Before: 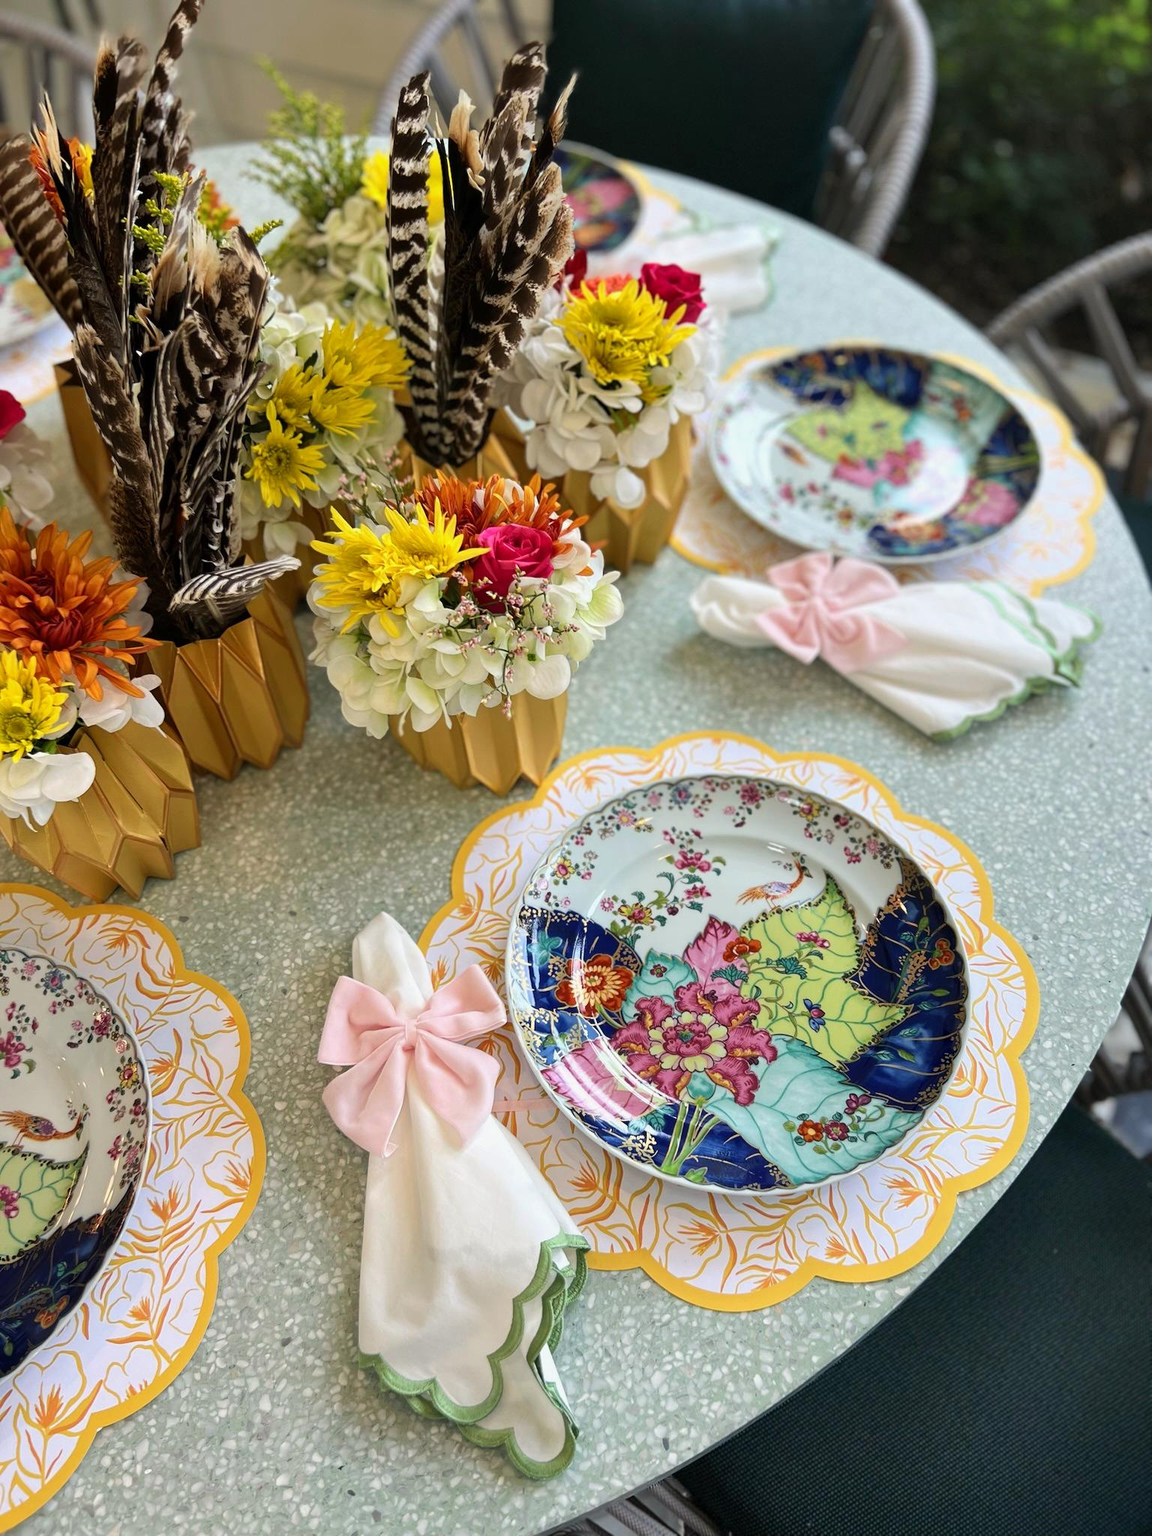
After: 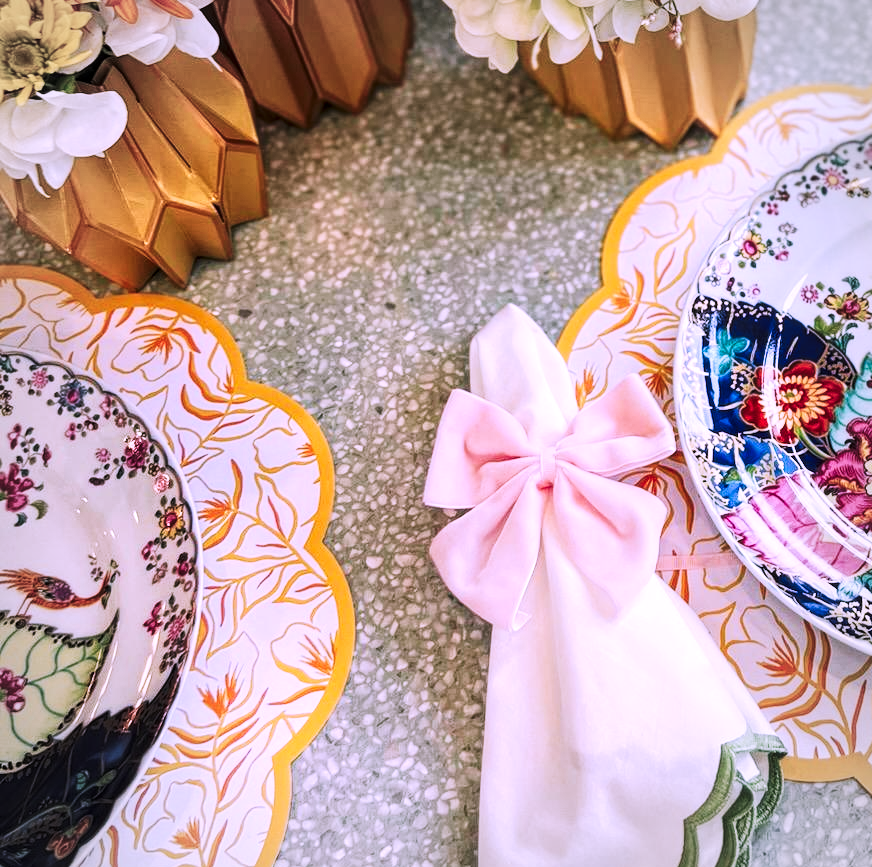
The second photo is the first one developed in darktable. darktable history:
color correction: highlights a* 15.09, highlights b* -25.71
tone curve: curves: ch0 [(0, 0) (0.288, 0.201) (0.683, 0.793) (1, 1)], preserve colors none
crop: top 44.568%, right 43.216%, bottom 13.054%
local contrast: highlights 95%, shadows 87%, detail 160%, midtone range 0.2
vignetting: brightness -0.29, automatic ratio true
